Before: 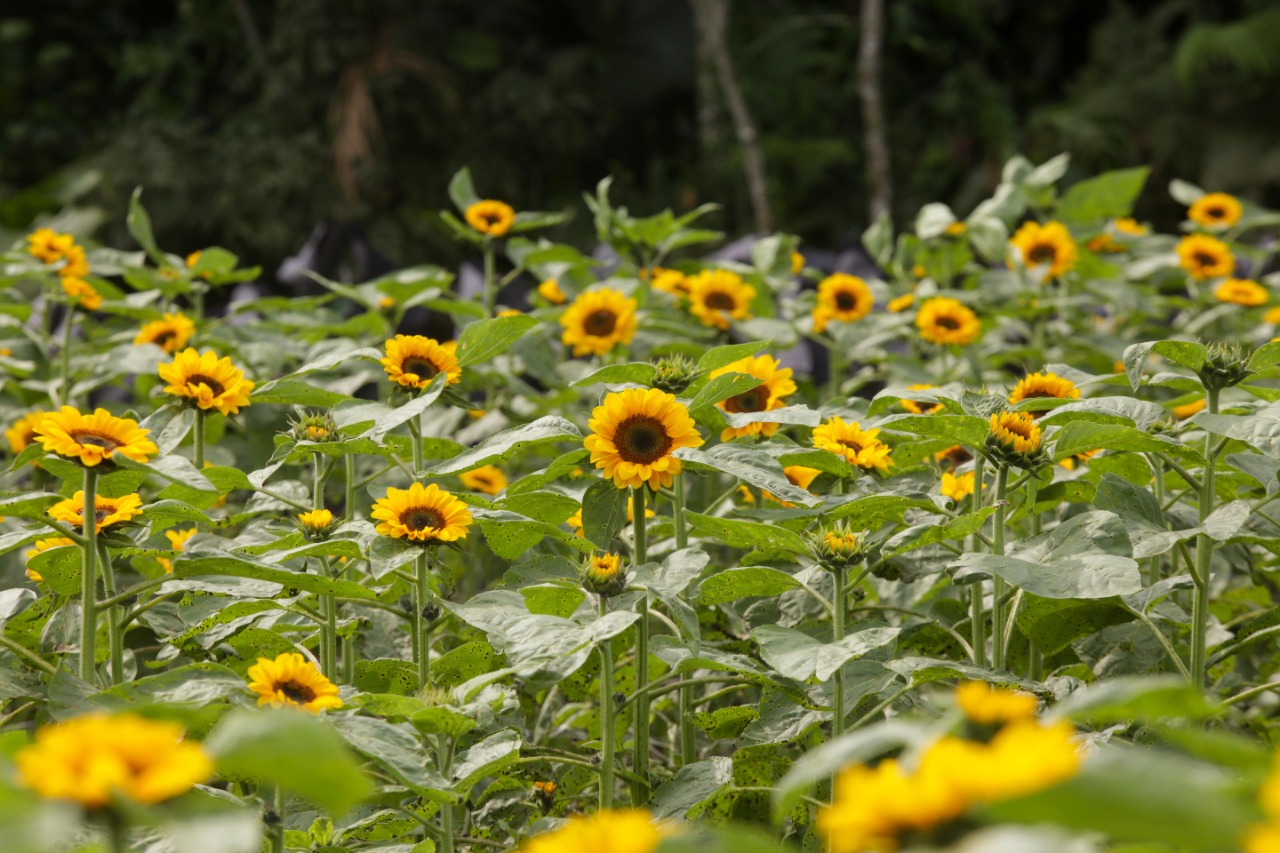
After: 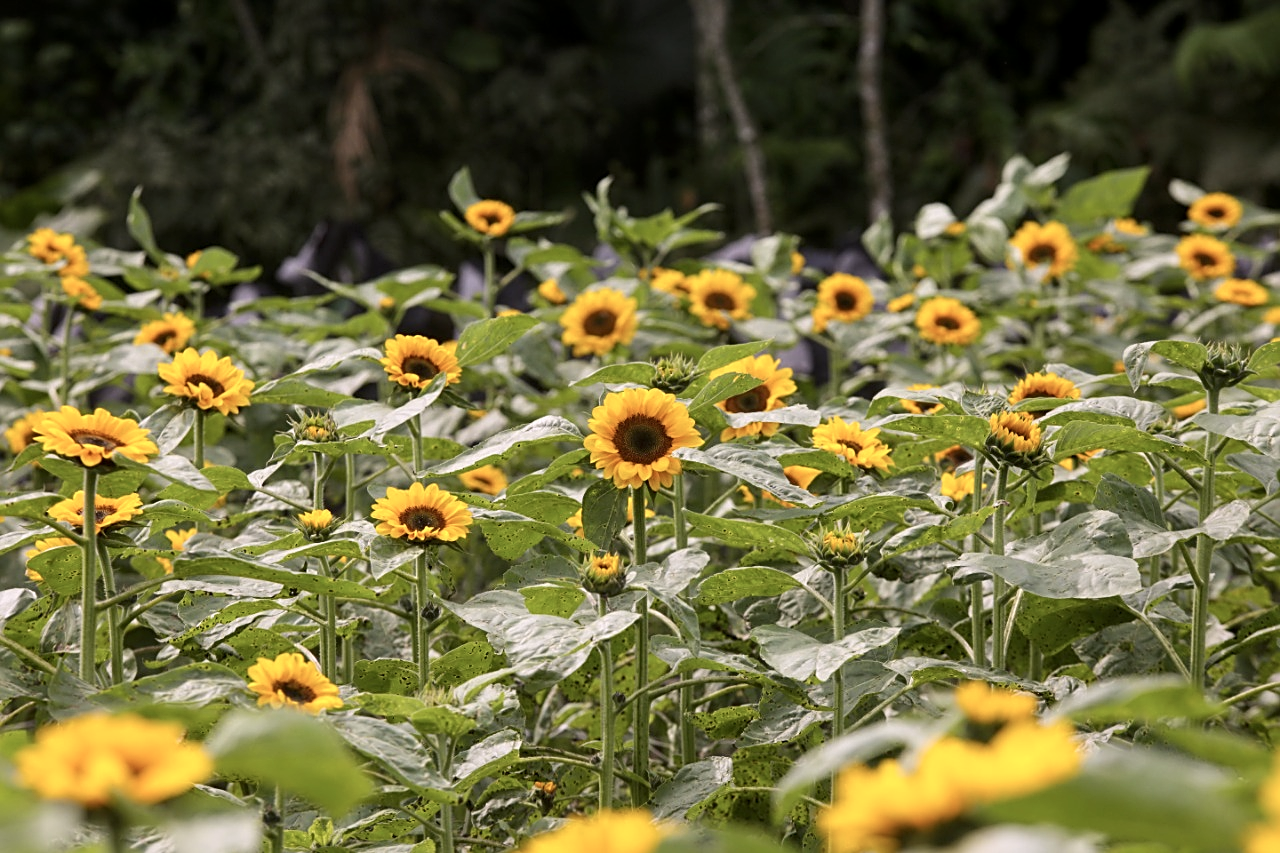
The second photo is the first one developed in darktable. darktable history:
sharpen: amount 0.575
contrast brightness saturation: contrast 0.11, saturation -0.17
local contrast: highlights 100%, shadows 100%, detail 120%, midtone range 0.2
white balance: red 1.05, blue 1.072
